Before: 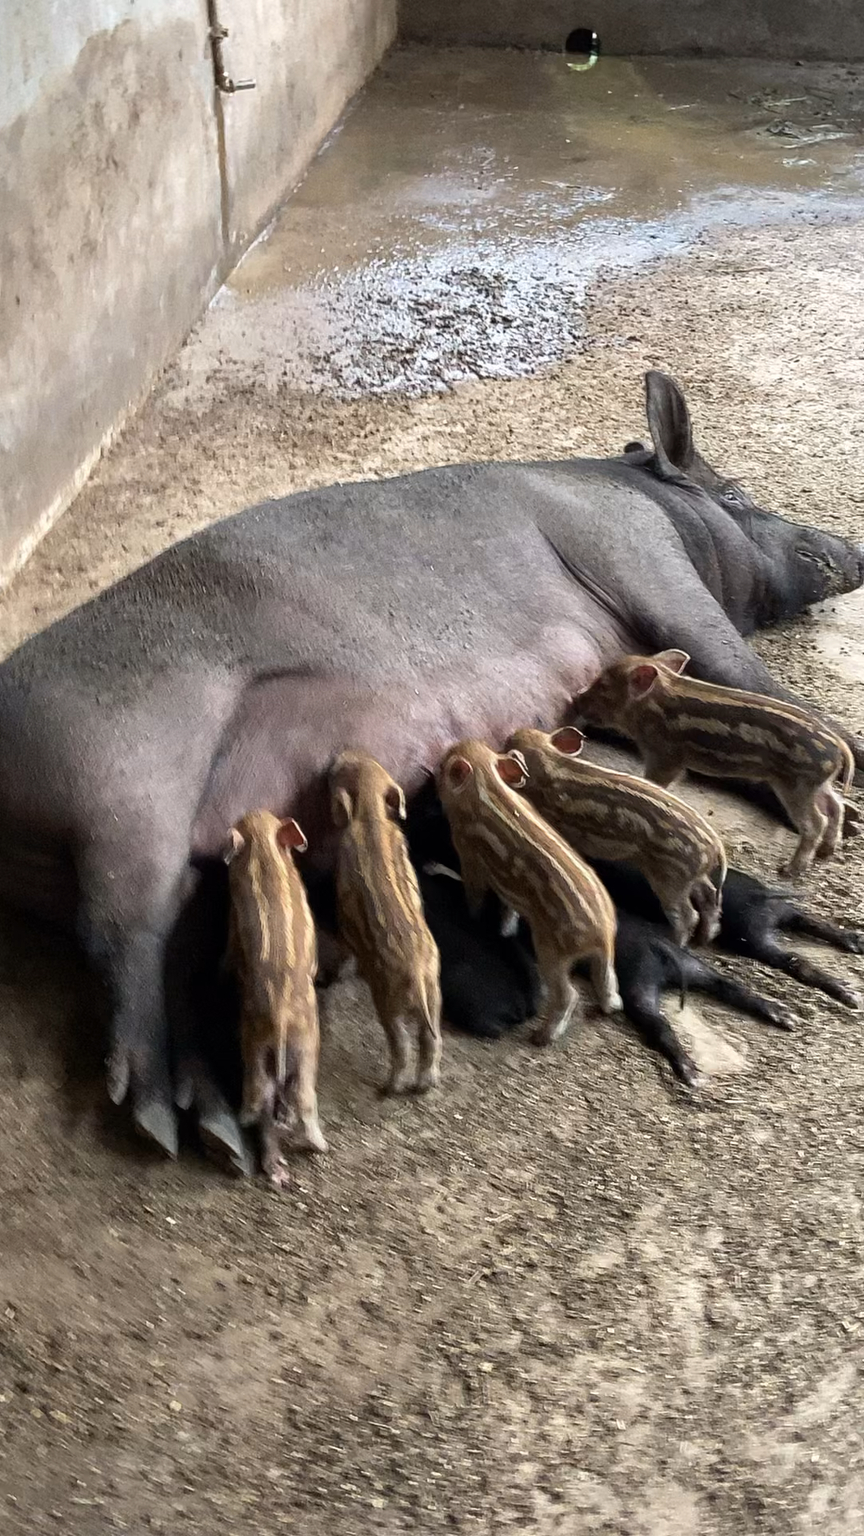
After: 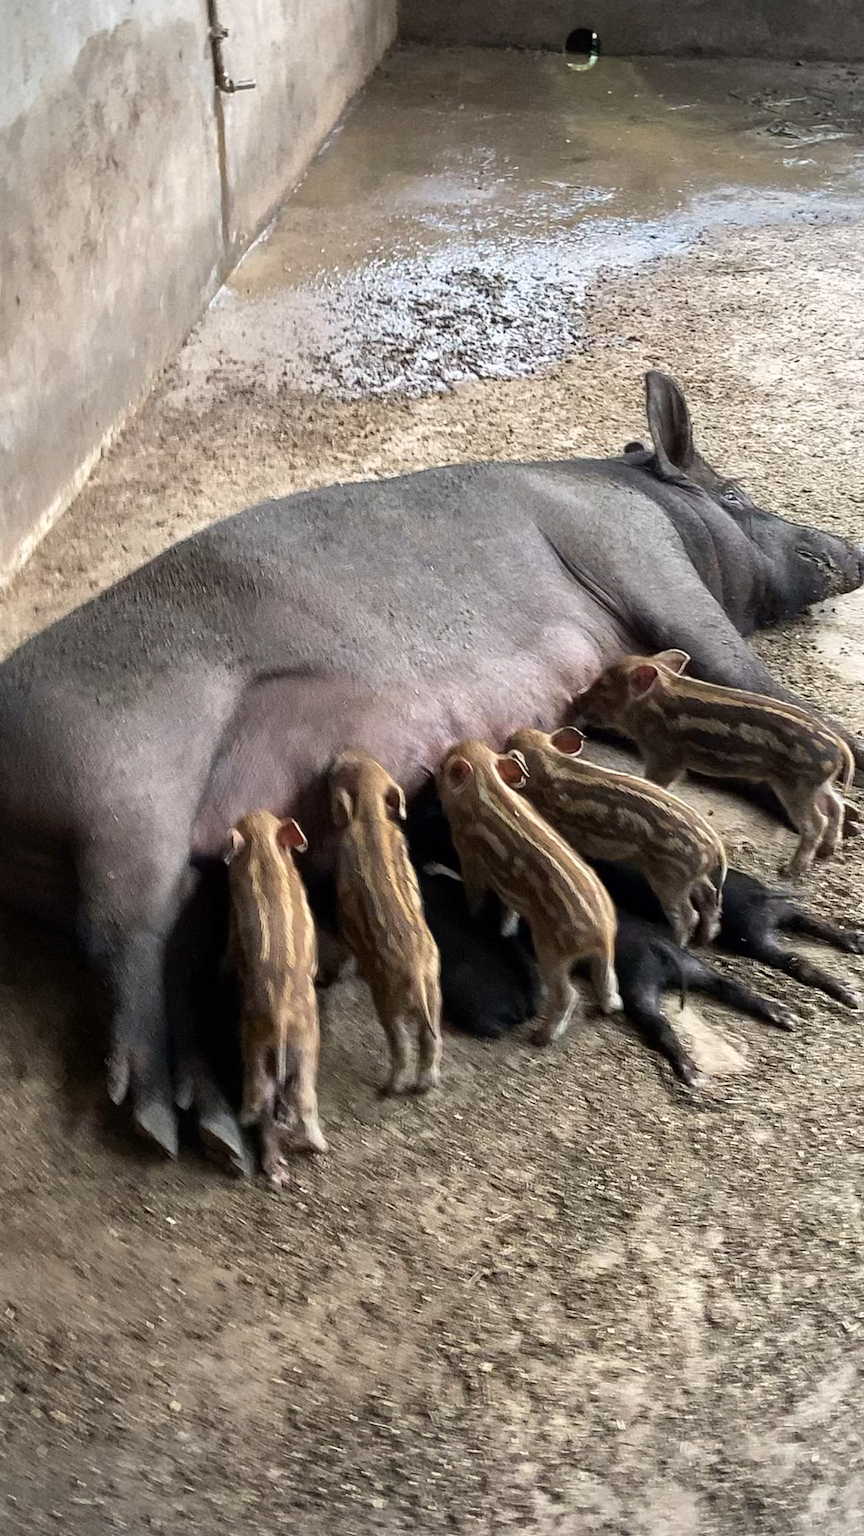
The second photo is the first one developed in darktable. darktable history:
vignetting: brightness -0.167
tone equalizer: on, module defaults
